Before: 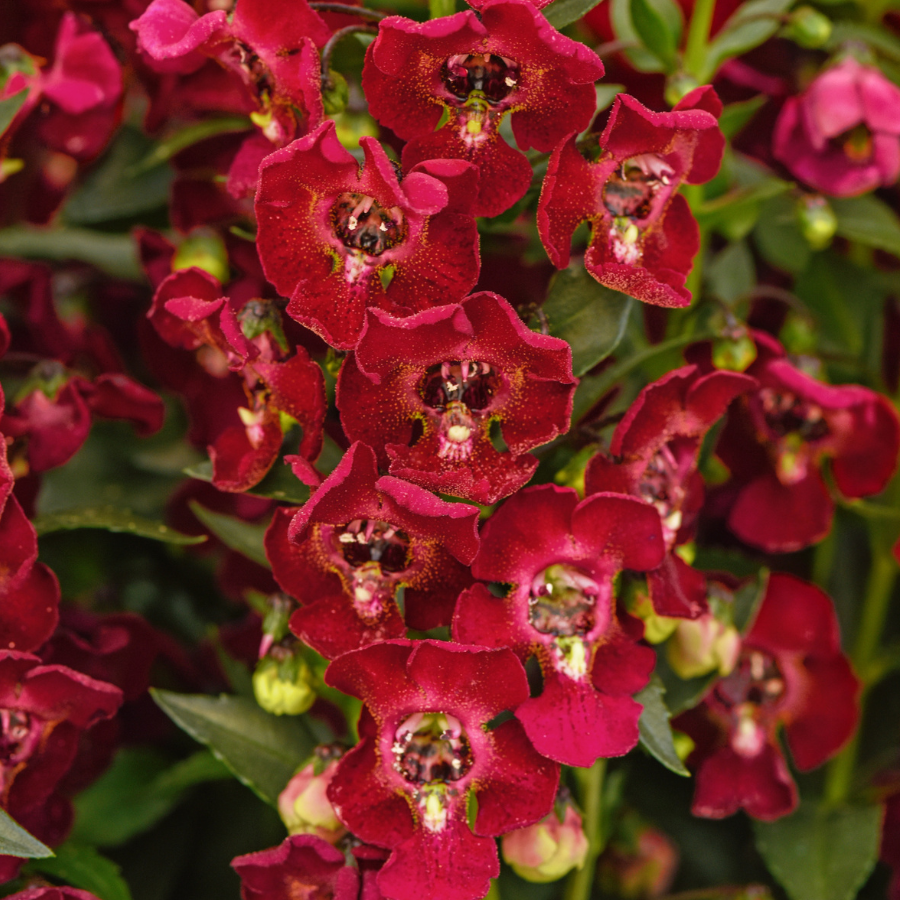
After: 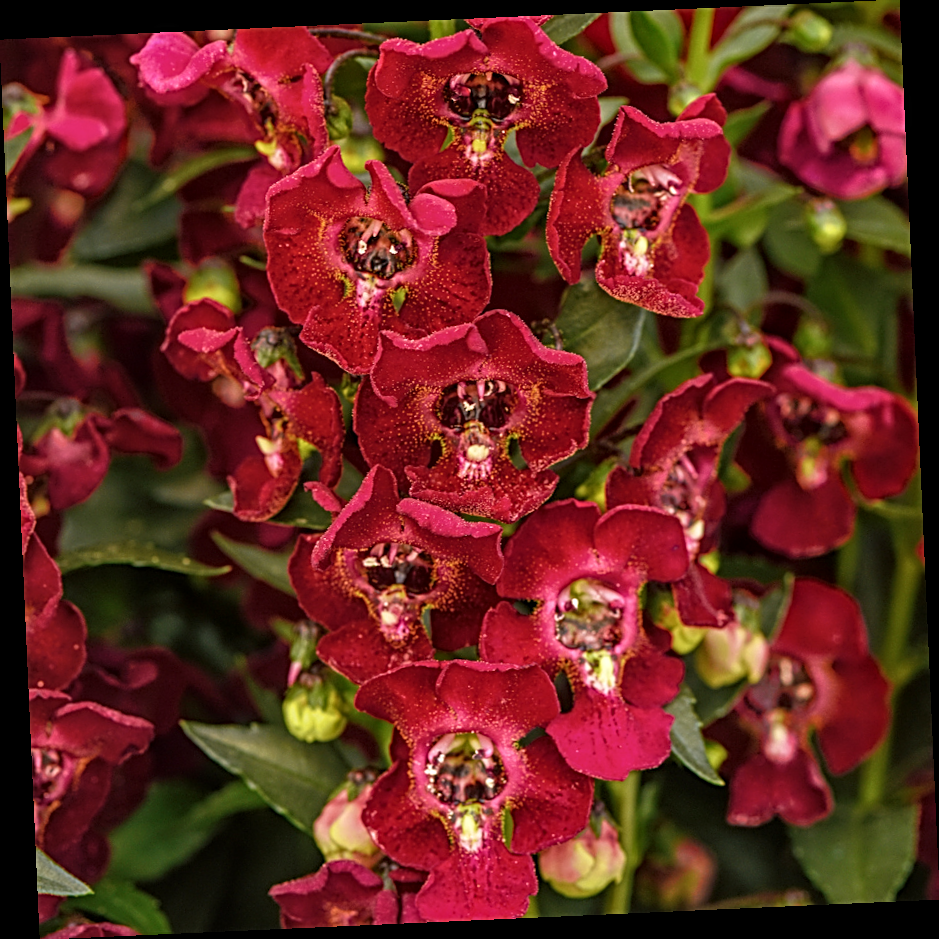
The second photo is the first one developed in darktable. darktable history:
local contrast: on, module defaults
sharpen: radius 2.531, amount 0.628
rotate and perspective: rotation -2.56°, automatic cropping off
